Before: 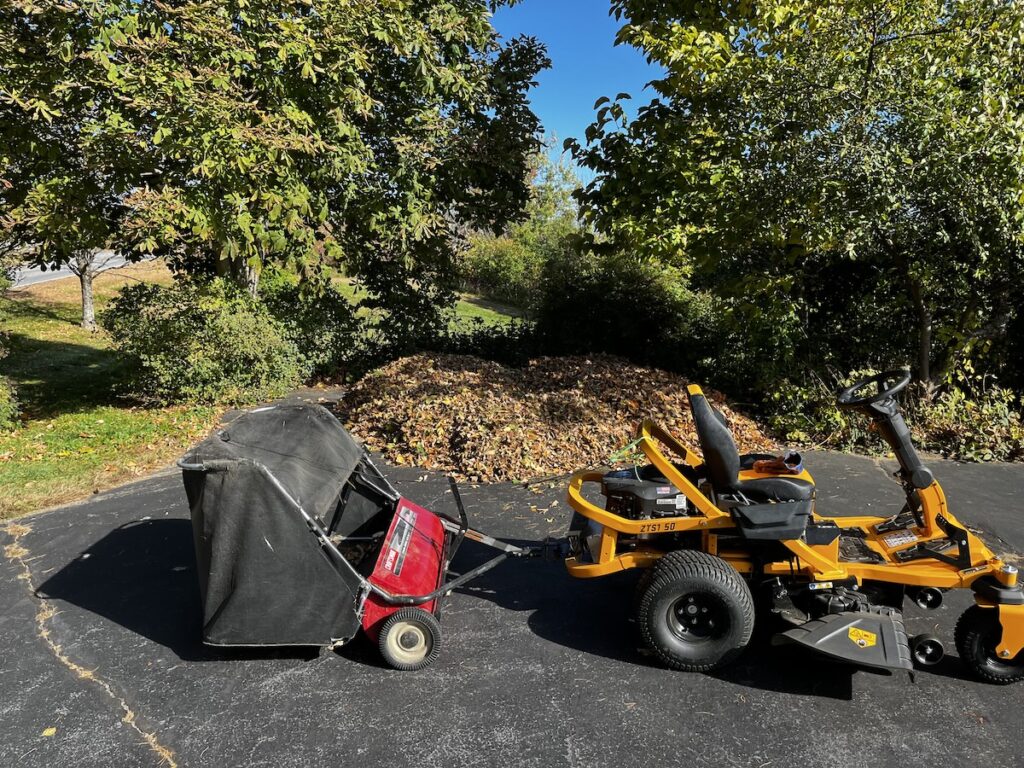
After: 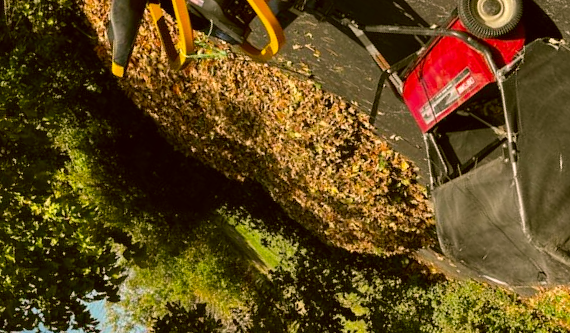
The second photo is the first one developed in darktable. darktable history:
color balance rgb: power › hue 172.16°, perceptual saturation grading › global saturation 0.193%
crop and rotate: angle 148.28°, left 9.139%, top 15.582%, right 4.415%, bottom 17.086%
color correction: highlights a* 8.44, highlights b* 15.89, shadows a* -0.49, shadows b* 27.08
